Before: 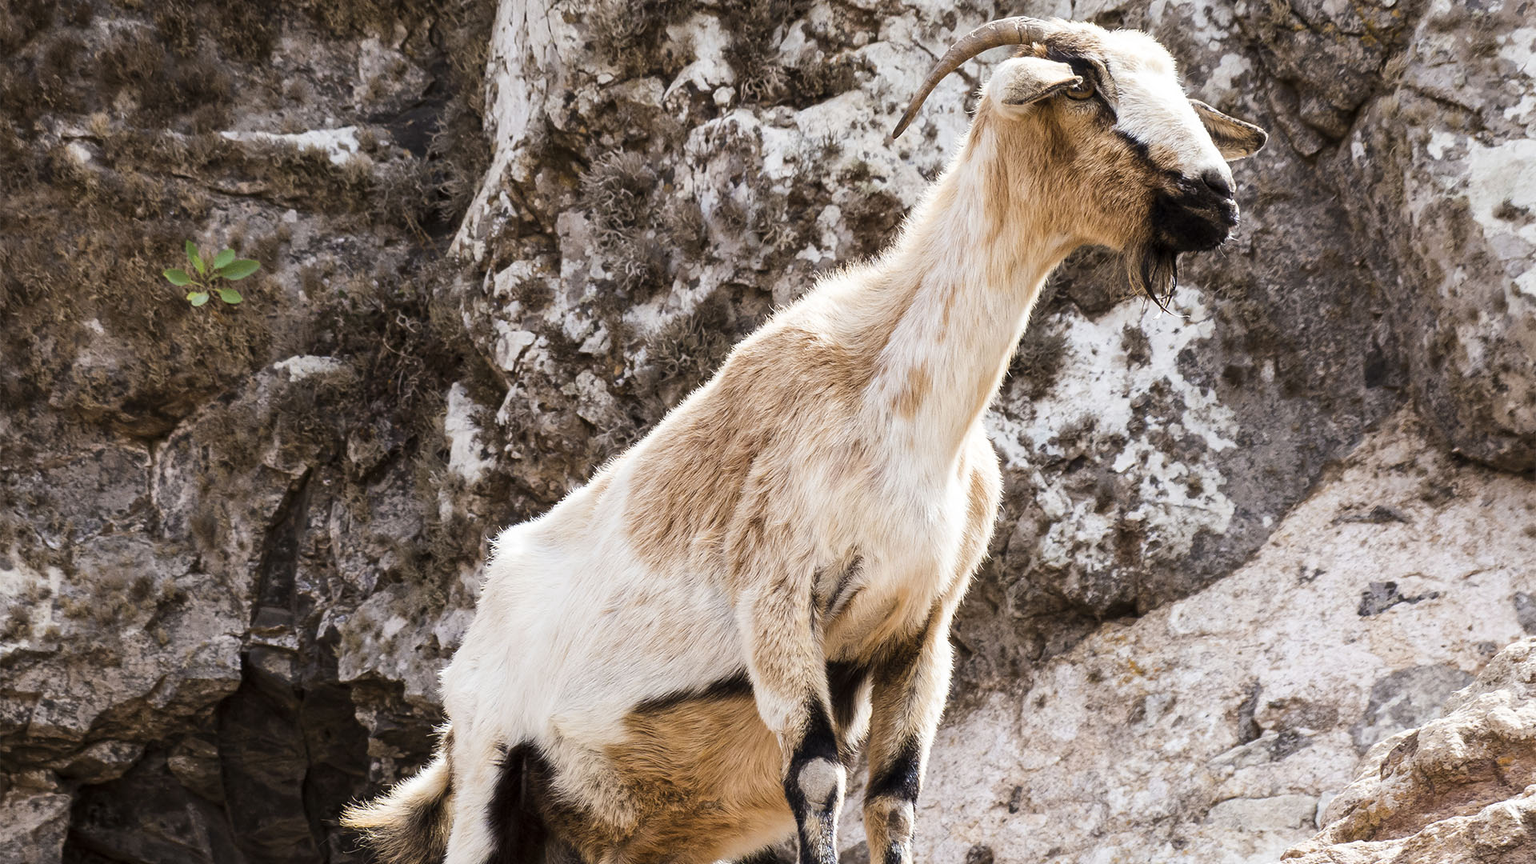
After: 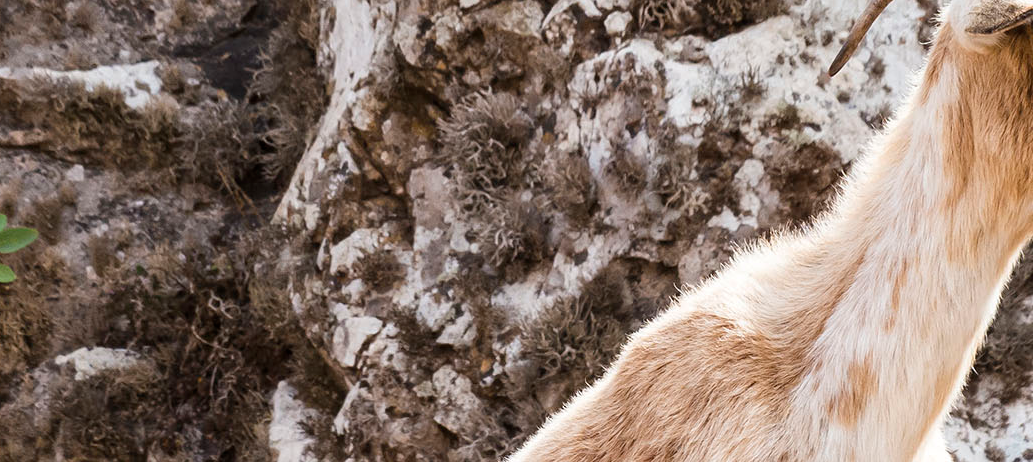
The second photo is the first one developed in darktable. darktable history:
crop: left 14.974%, top 9.069%, right 31.205%, bottom 48.134%
